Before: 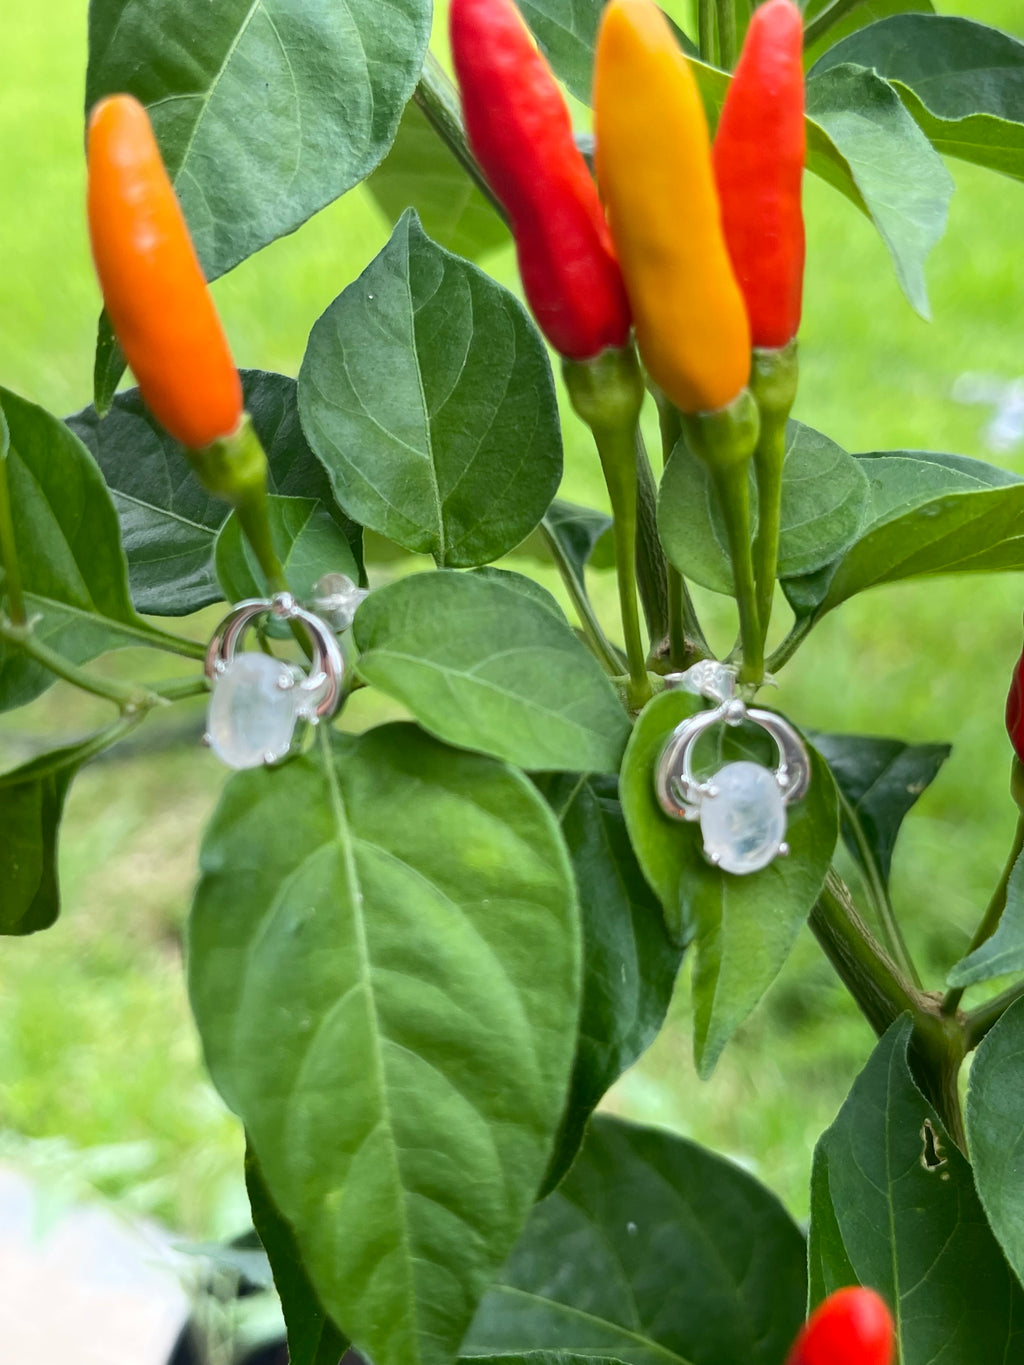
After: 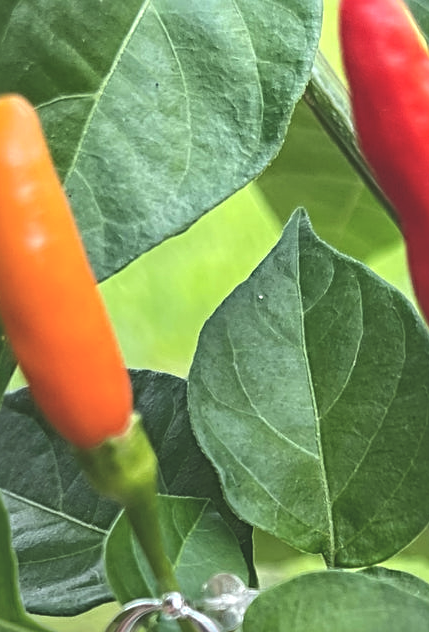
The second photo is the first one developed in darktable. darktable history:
sharpen: radius 4
exposure: black level correction -0.03, compensate highlight preservation false
tone equalizer: on, module defaults
local contrast: on, module defaults
crop and rotate: left 10.817%, top 0.062%, right 47.194%, bottom 53.626%
